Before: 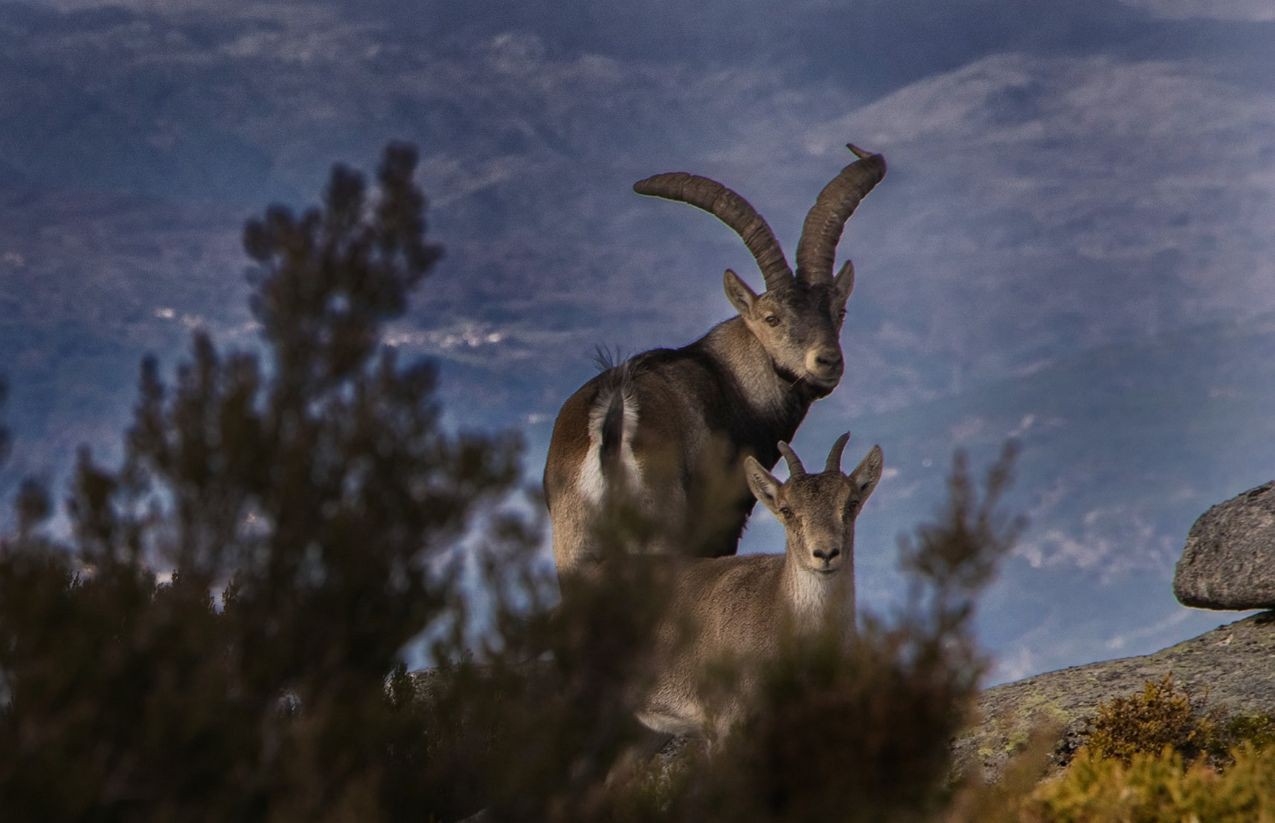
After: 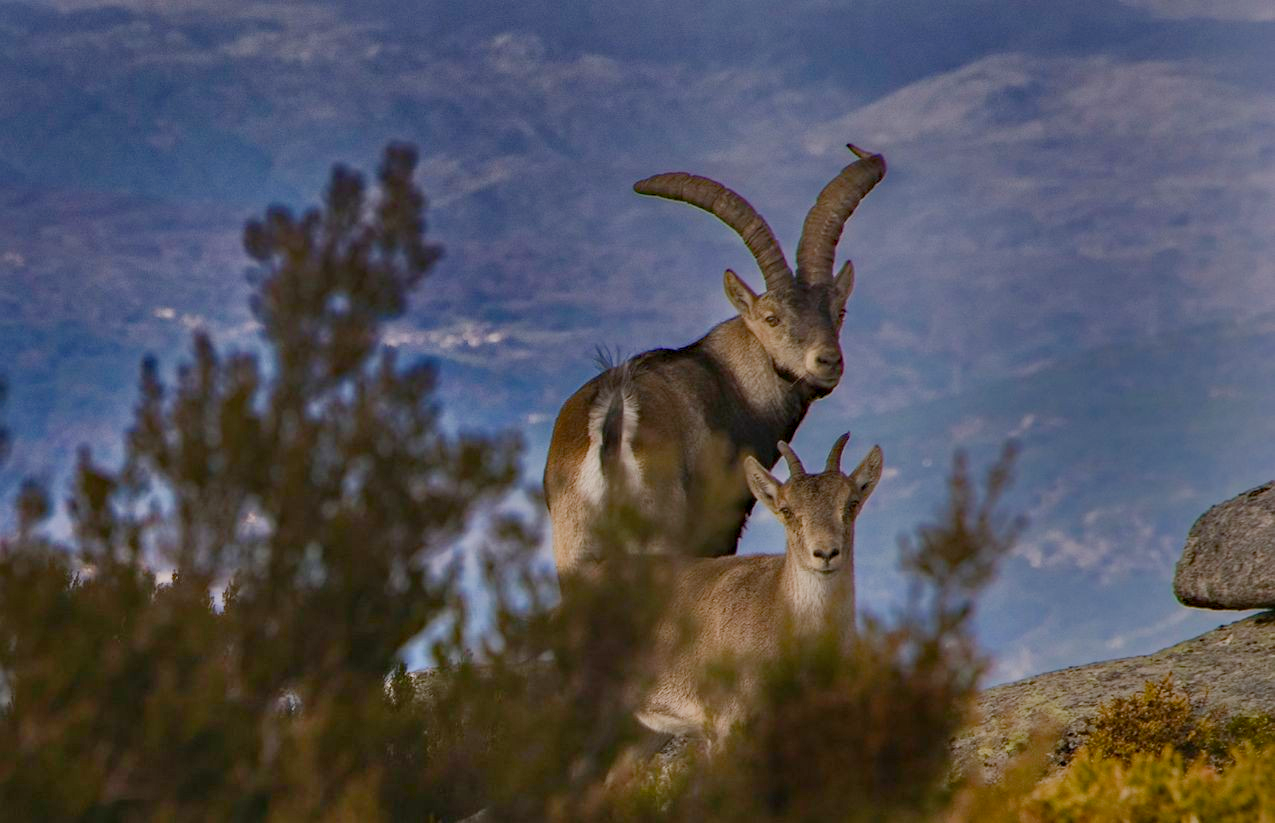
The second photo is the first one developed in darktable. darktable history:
haze removal: compatibility mode true, adaptive false
color balance rgb: shadows lift › chroma 1%, shadows lift › hue 113°, highlights gain › chroma 0.2%, highlights gain › hue 333°, perceptual saturation grading › global saturation 20%, perceptual saturation grading › highlights -50%, perceptual saturation grading › shadows 25%, contrast -20%
shadows and highlights: soften with gaussian
